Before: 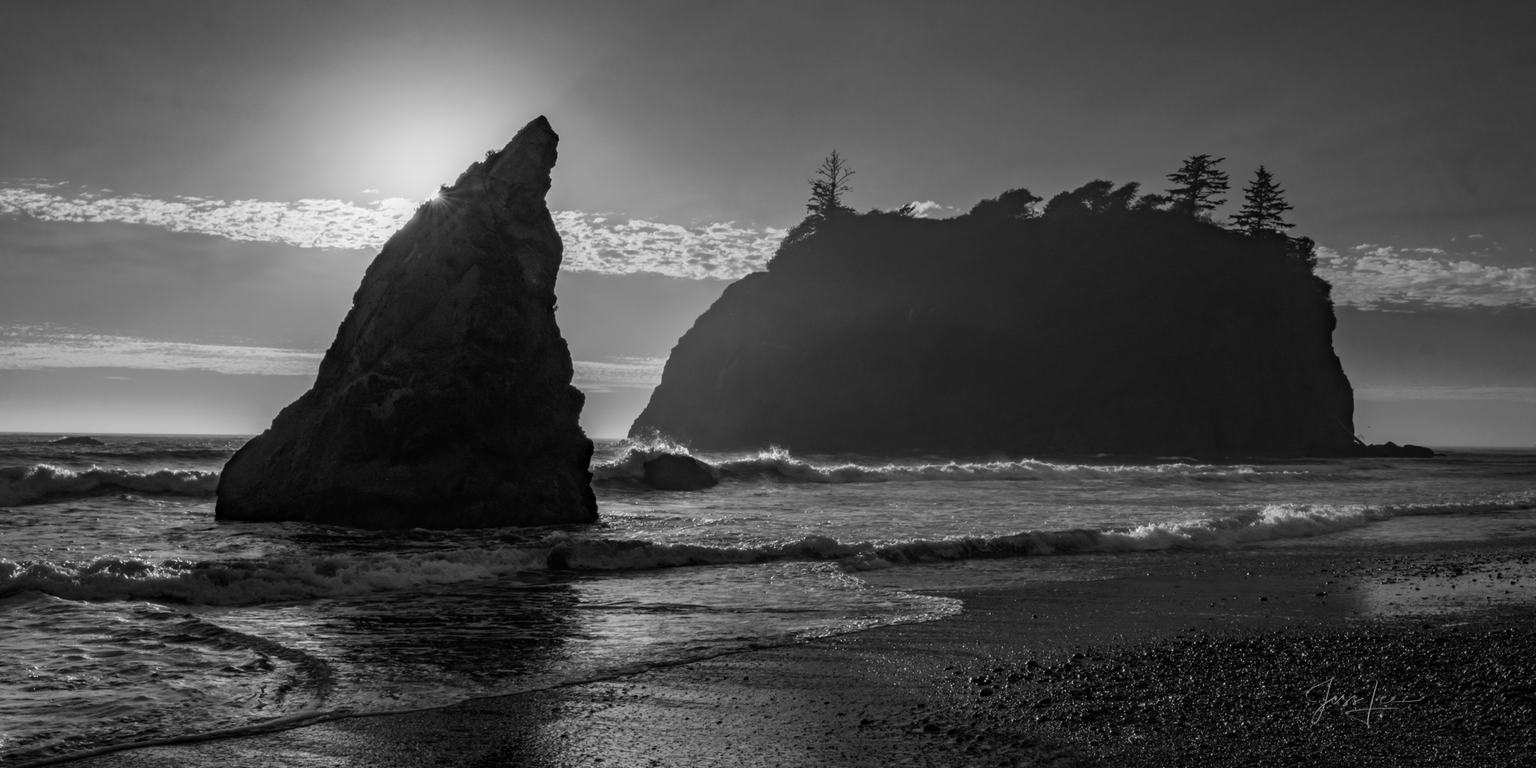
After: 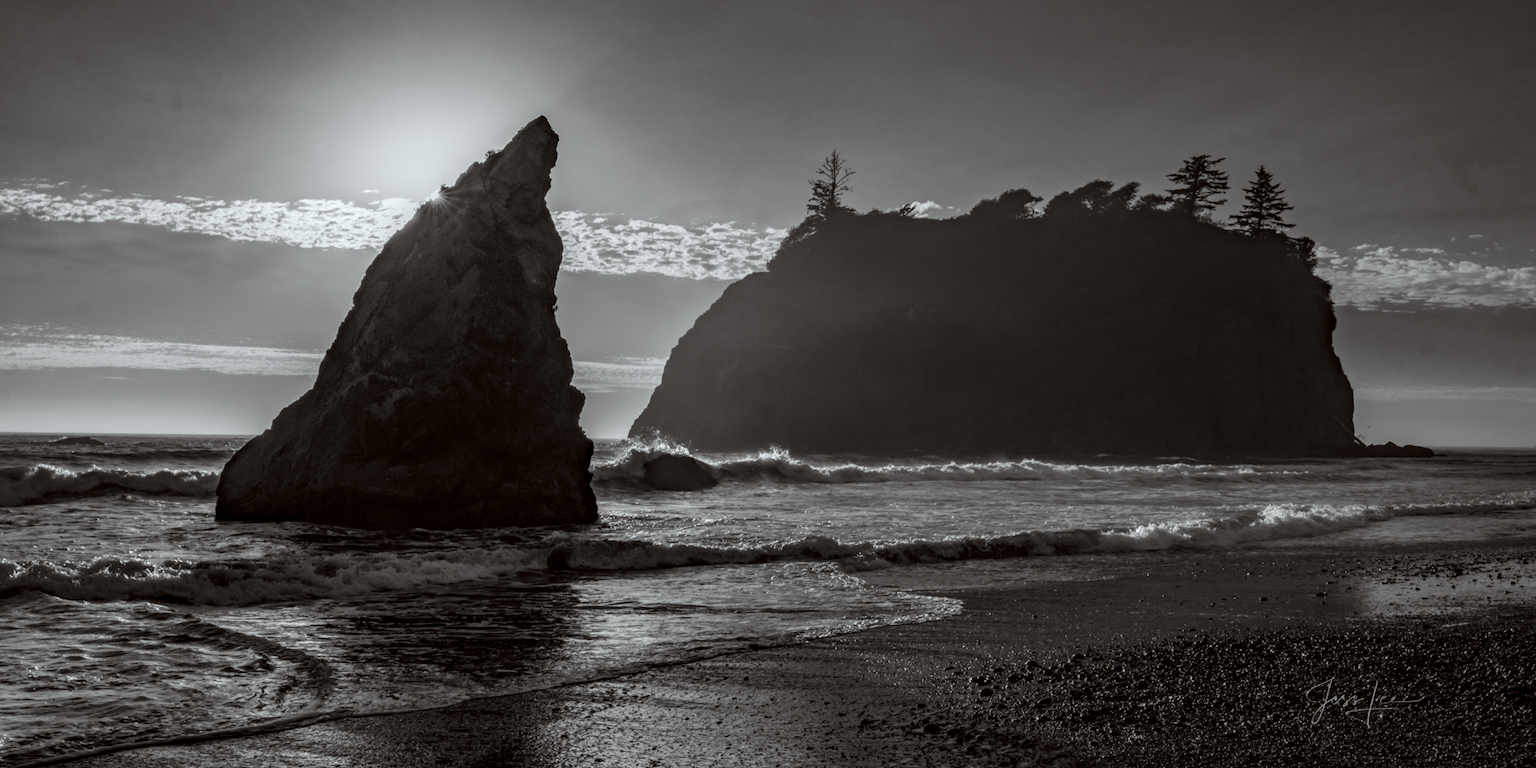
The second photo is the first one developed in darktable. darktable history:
color correction: highlights a* -2.72, highlights b* -2.63, shadows a* 2.46, shadows b* 2.93
local contrast: on, module defaults
